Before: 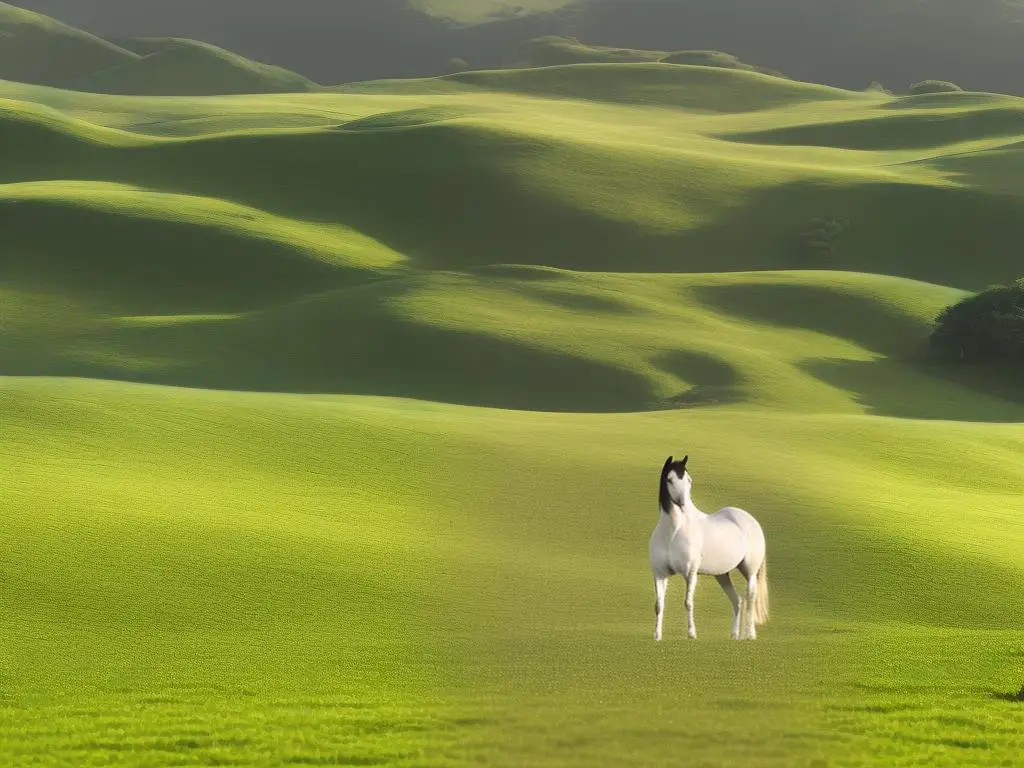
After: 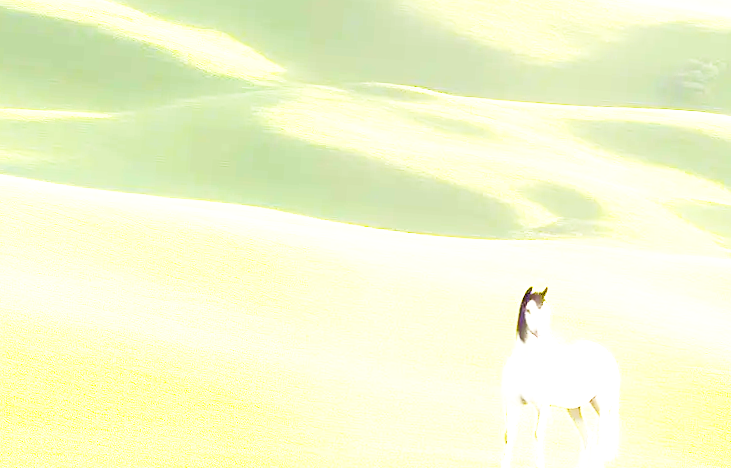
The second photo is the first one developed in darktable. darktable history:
contrast brightness saturation: contrast 0.042, saturation 0.151
base curve: curves: ch0 [(0, 0.003) (0.001, 0.002) (0.006, 0.004) (0.02, 0.022) (0.048, 0.086) (0.094, 0.234) (0.162, 0.431) (0.258, 0.629) (0.385, 0.8) (0.548, 0.918) (0.751, 0.988) (1, 1)], preserve colors none
exposure: exposure 2.274 EV, compensate exposure bias true, compensate highlight preservation false
crop and rotate: angle -4.11°, left 9.737%, top 21.214%, right 12.139%, bottom 12.128%
